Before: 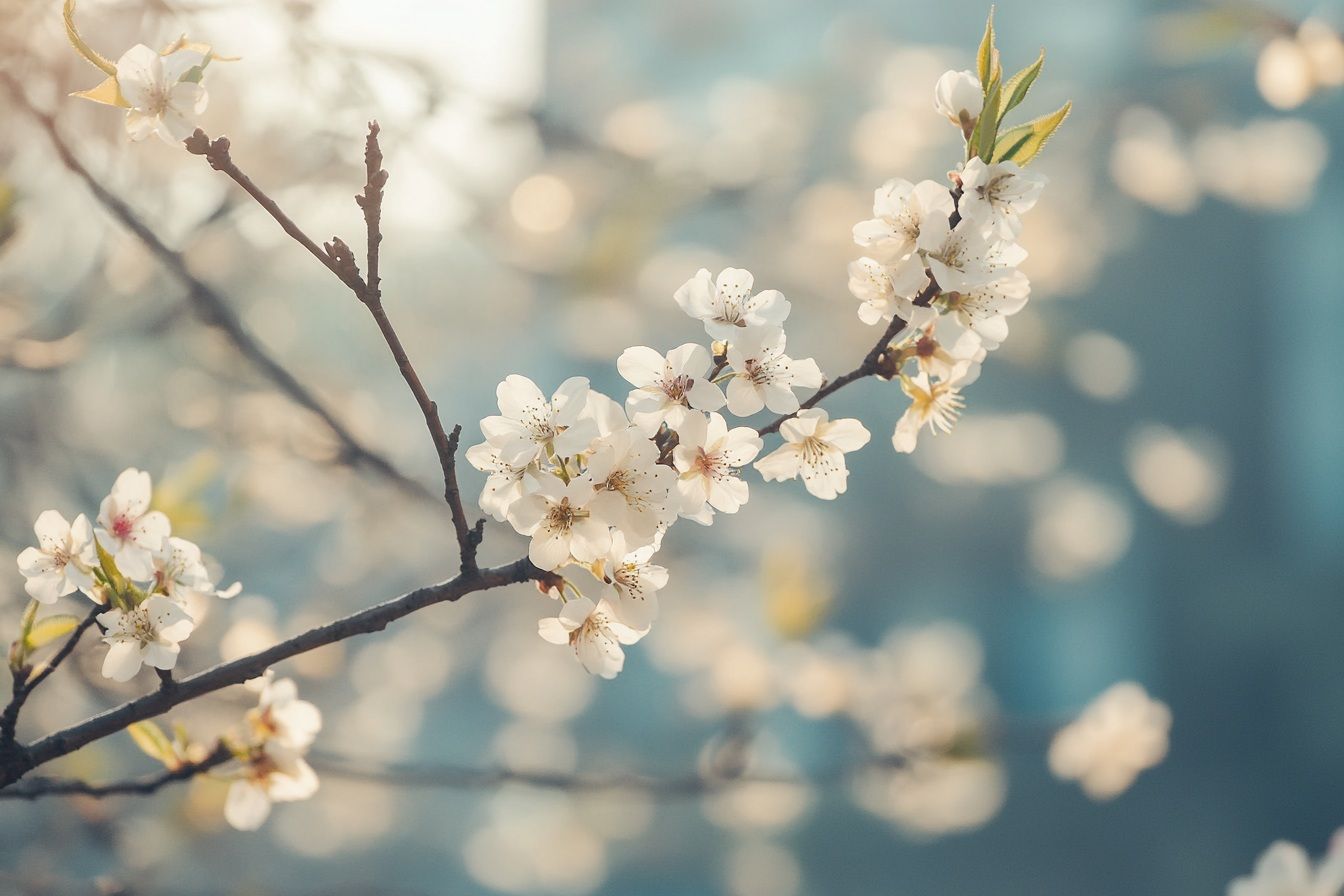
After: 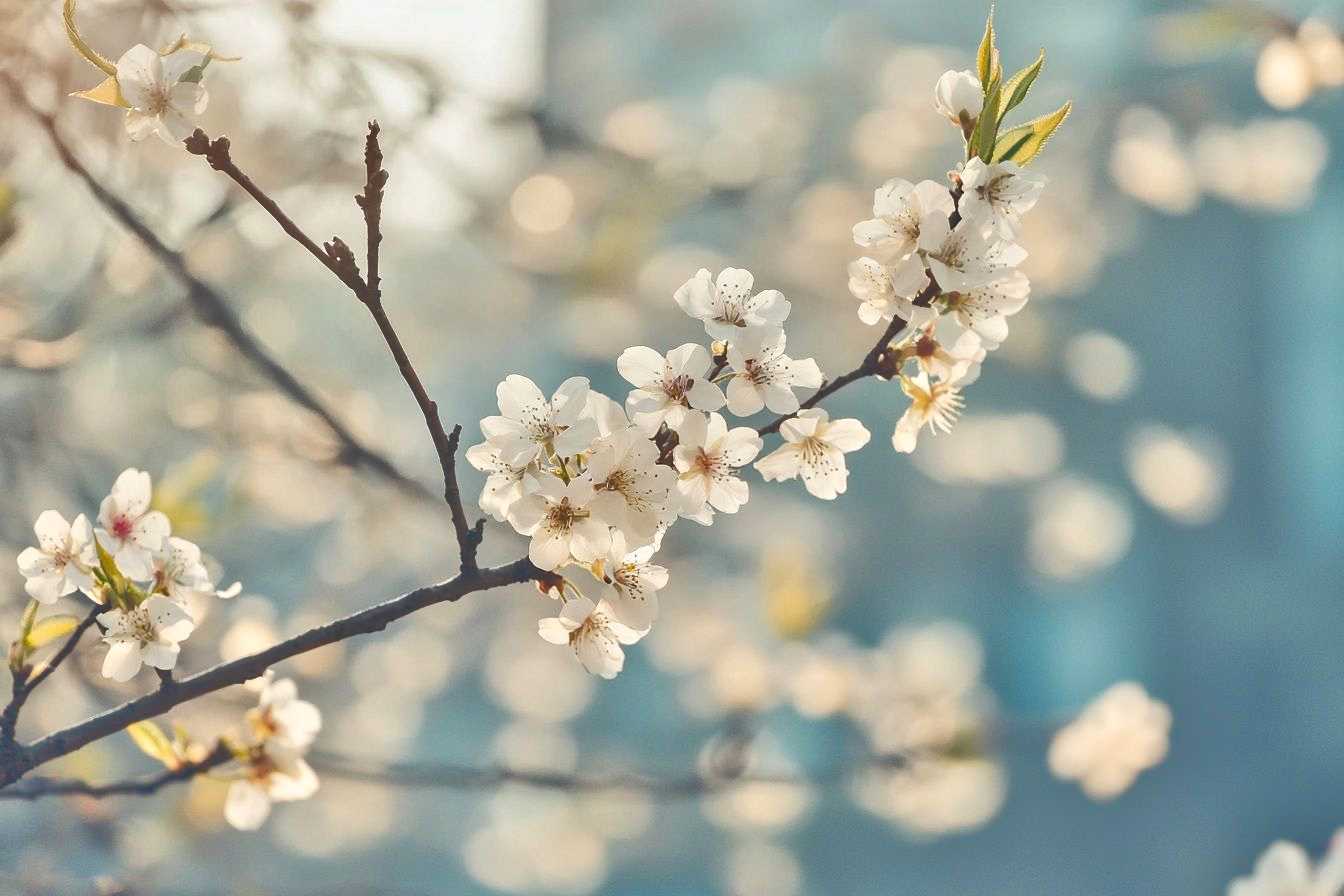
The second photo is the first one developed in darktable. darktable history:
shadows and highlights: low approximation 0.01, soften with gaussian
tone equalizer: -8 EV 2 EV, -7 EV 2 EV, -6 EV 2 EV, -5 EV 2 EV, -4 EV 2 EV, -3 EV 1.5 EV, -2 EV 1 EV, -1 EV 0.5 EV
